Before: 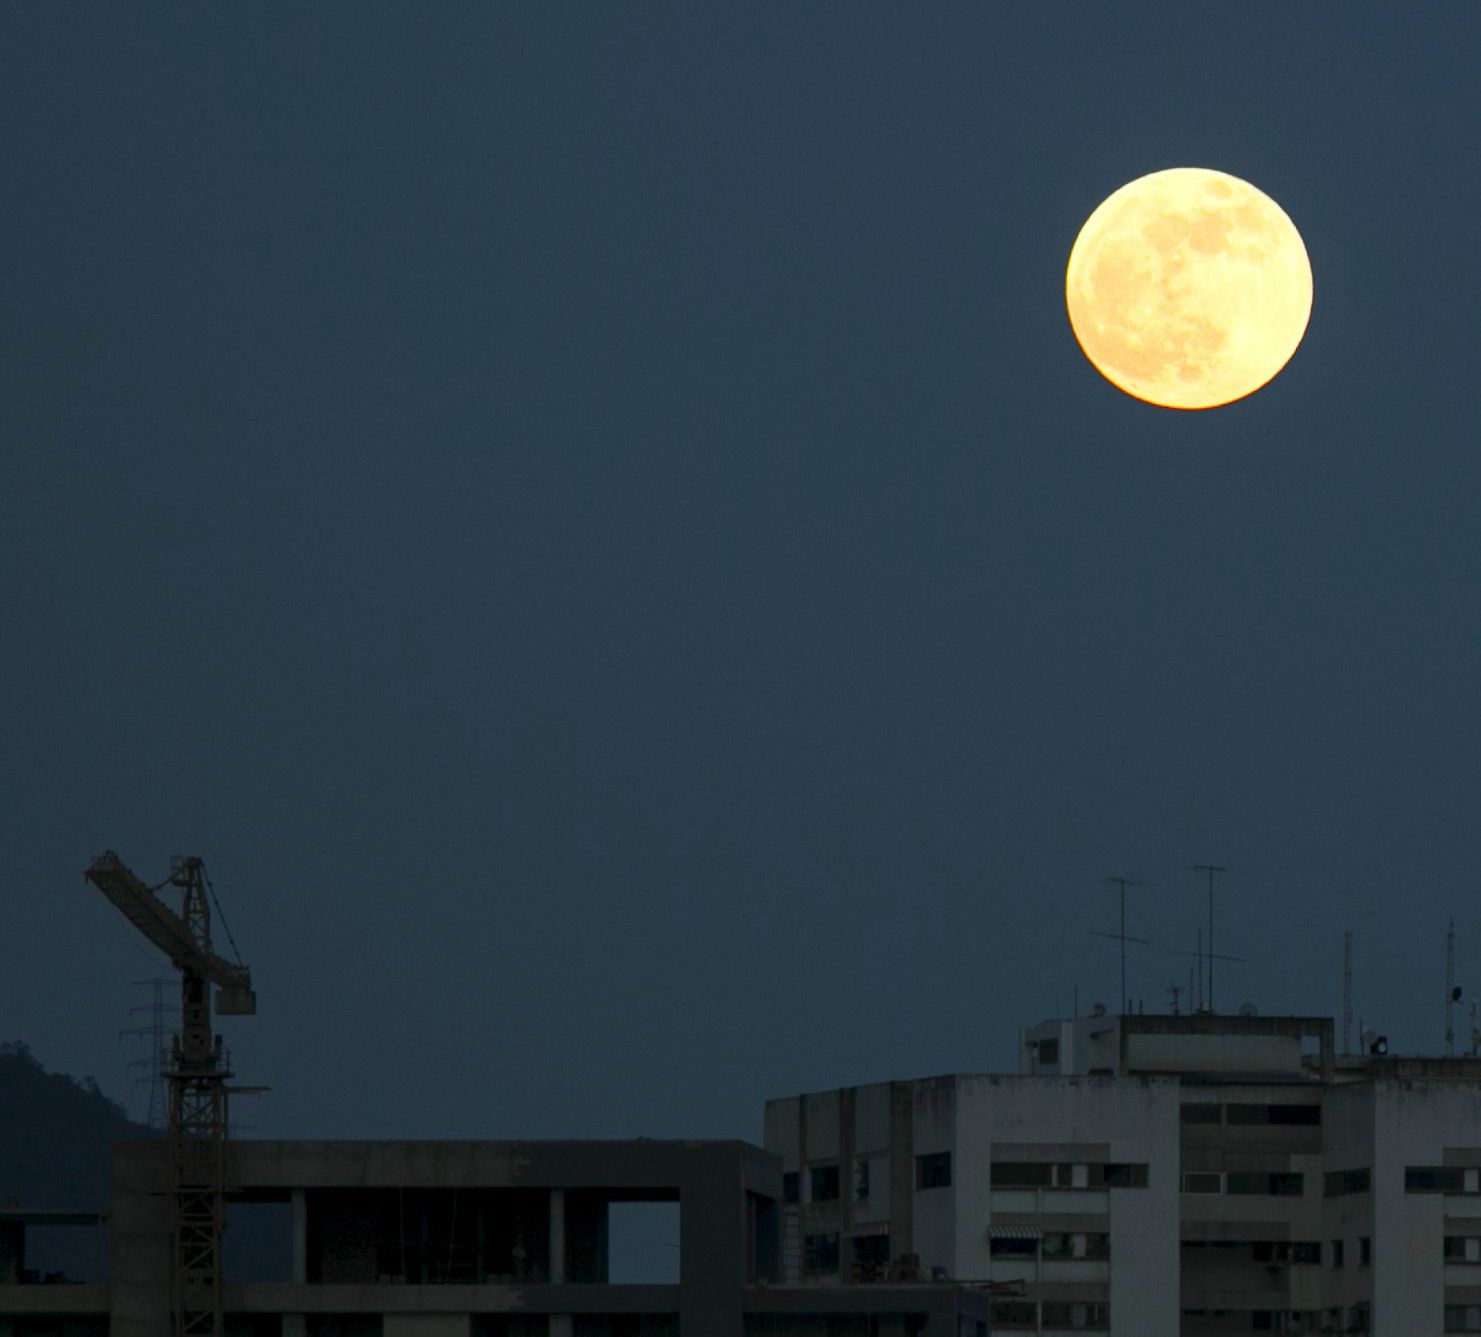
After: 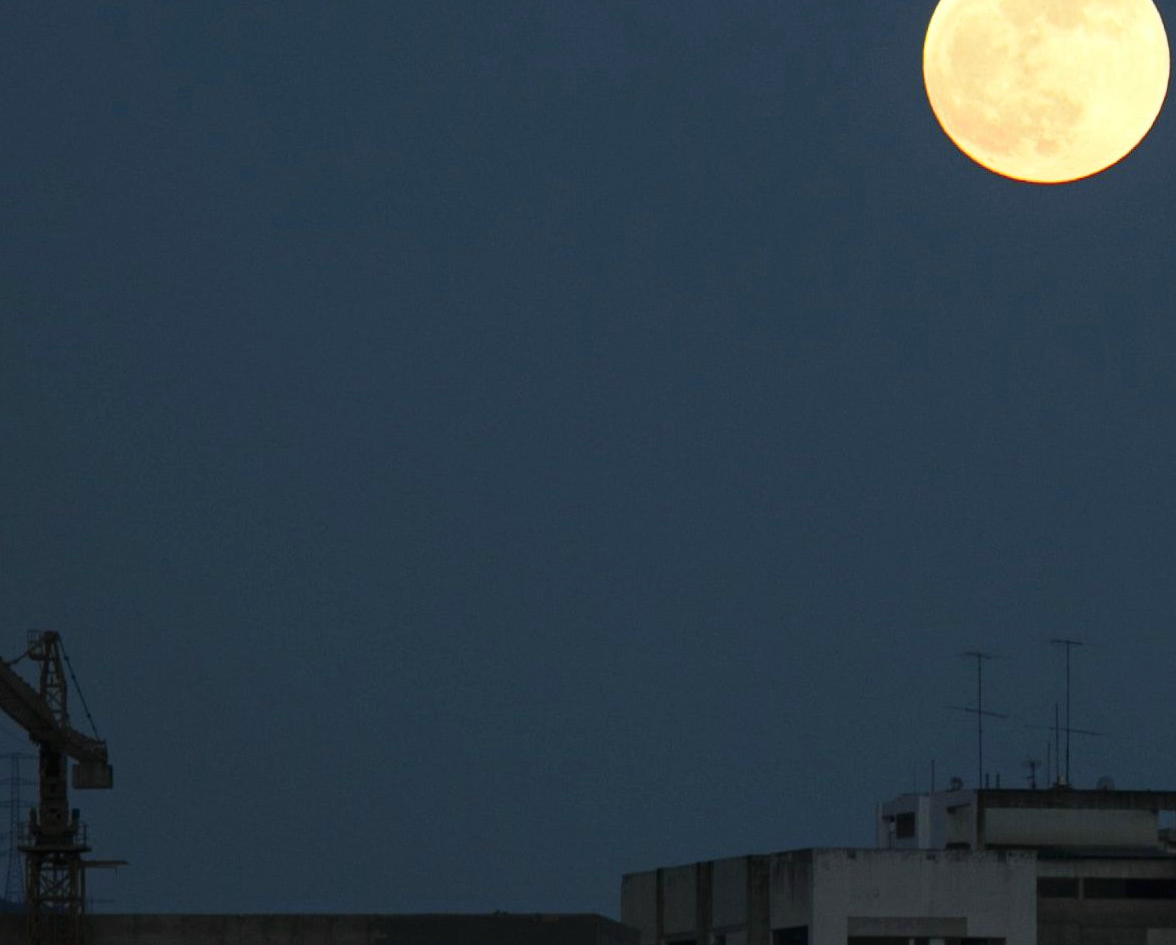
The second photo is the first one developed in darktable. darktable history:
tone equalizer: on, module defaults
crop: left 9.712%, top 16.928%, right 10.845%, bottom 12.332%
tone curve: curves: ch0 [(0, 0.012) (0.056, 0.046) (0.218, 0.213) (0.606, 0.62) (0.82, 0.846) (1, 1)]; ch1 [(0, 0) (0.226, 0.261) (0.403, 0.437) (0.469, 0.472) (0.495, 0.499) (0.514, 0.504) (0.545, 0.555) (0.59, 0.598) (0.714, 0.733) (1, 1)]; ch2 [(0, 0) (0.269, 0.299) (0.459, 0.45) (0.498, 0.499) (0.523, 0.512) (0.568, 0.558) (0.634, 0.617) (0.702, 0.662) (0.781, 0.775) (1, 1)], color space Lab, independent channels, preserve colors none
